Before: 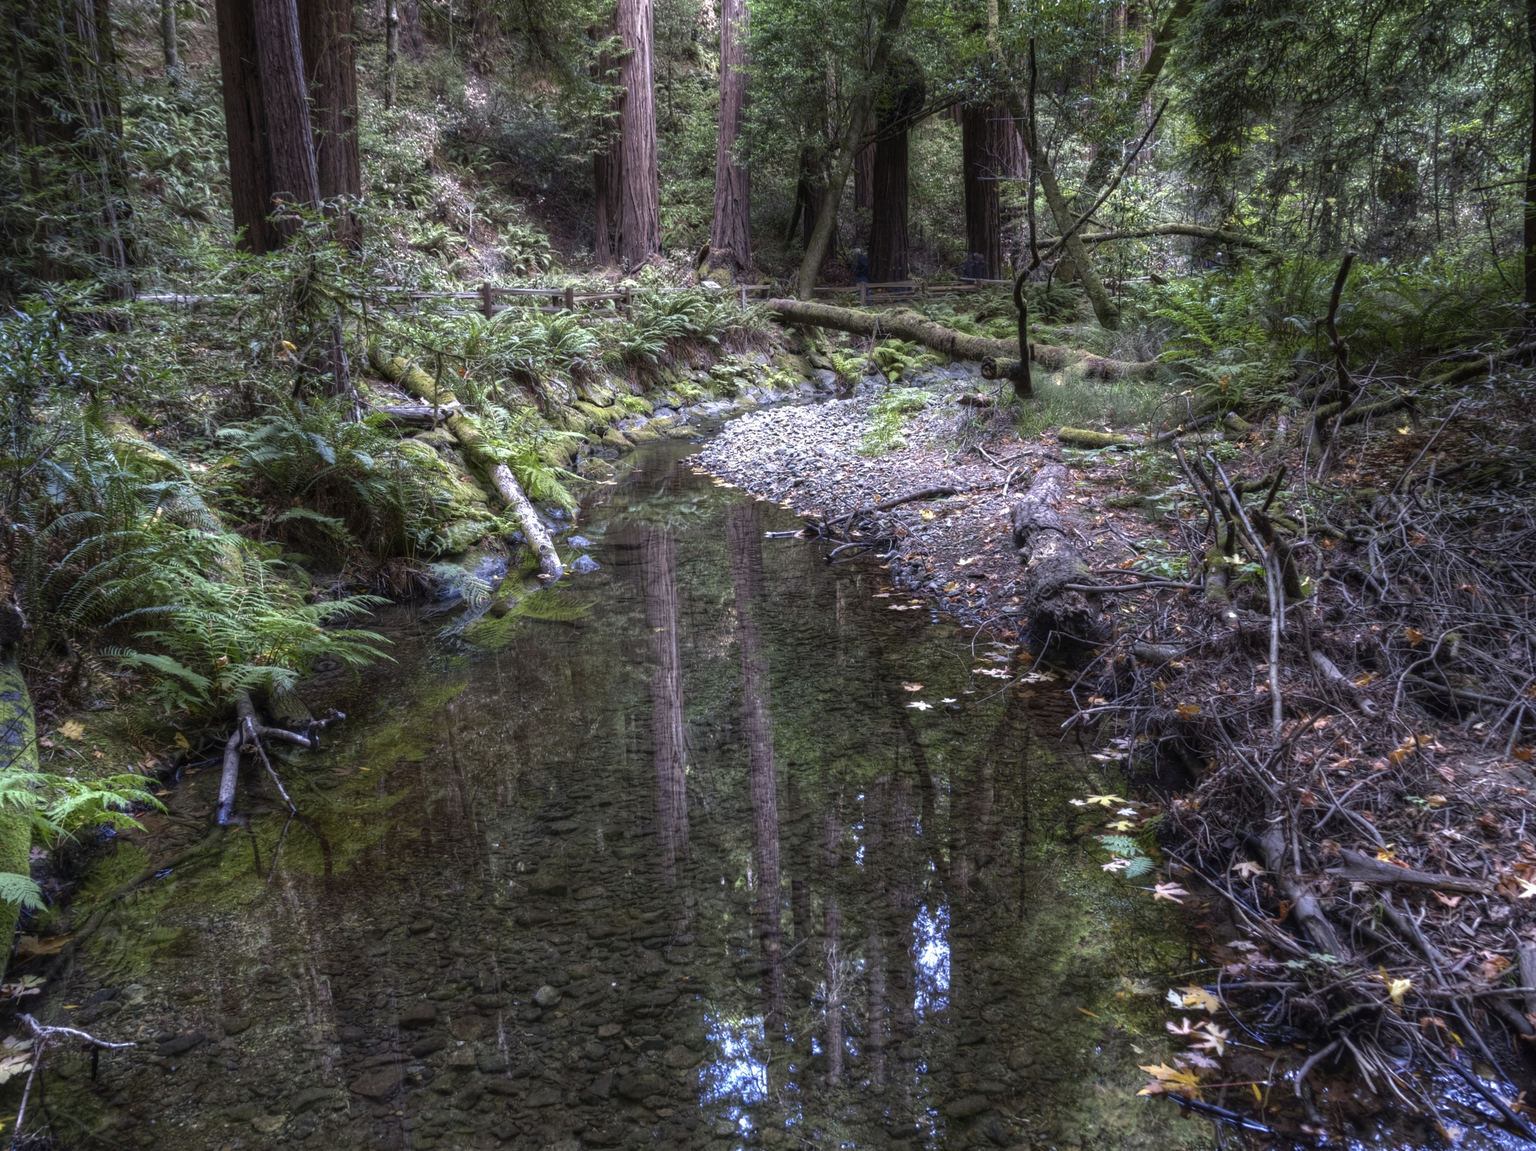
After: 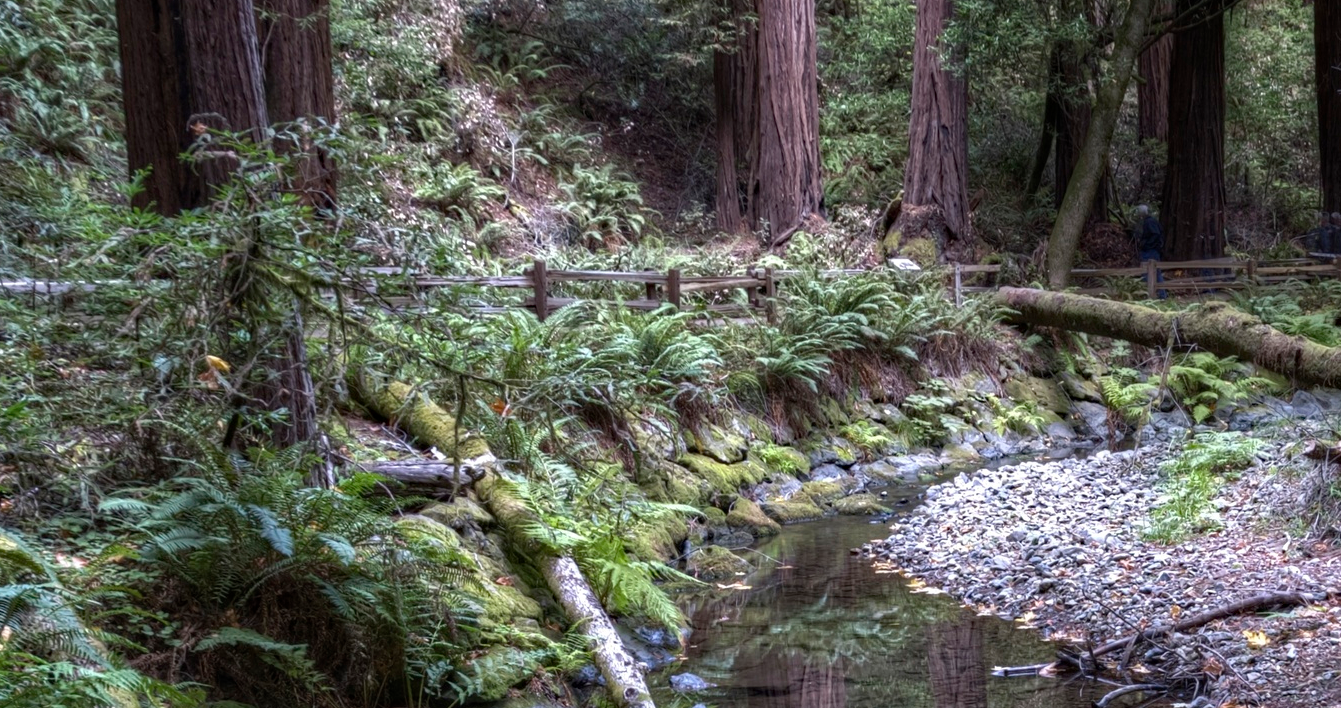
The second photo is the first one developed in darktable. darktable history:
haze removal: compatibility mode true, adaptive false
crop: left 10.121%, top 10.631%, right 36.218%, bottom 51.526%
